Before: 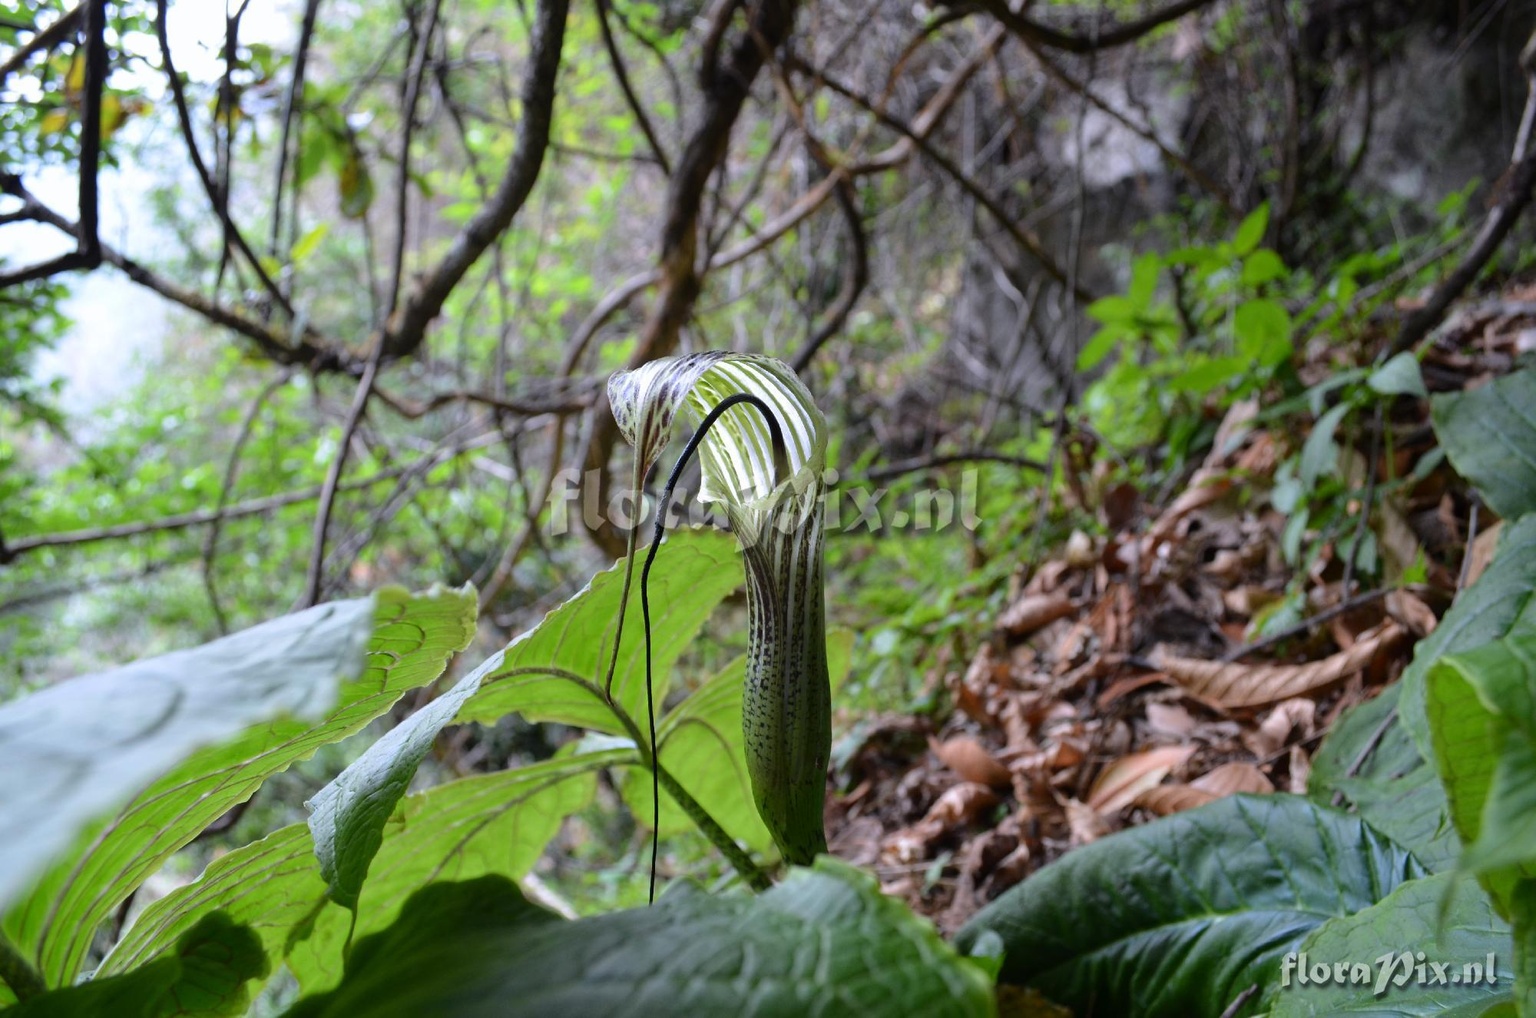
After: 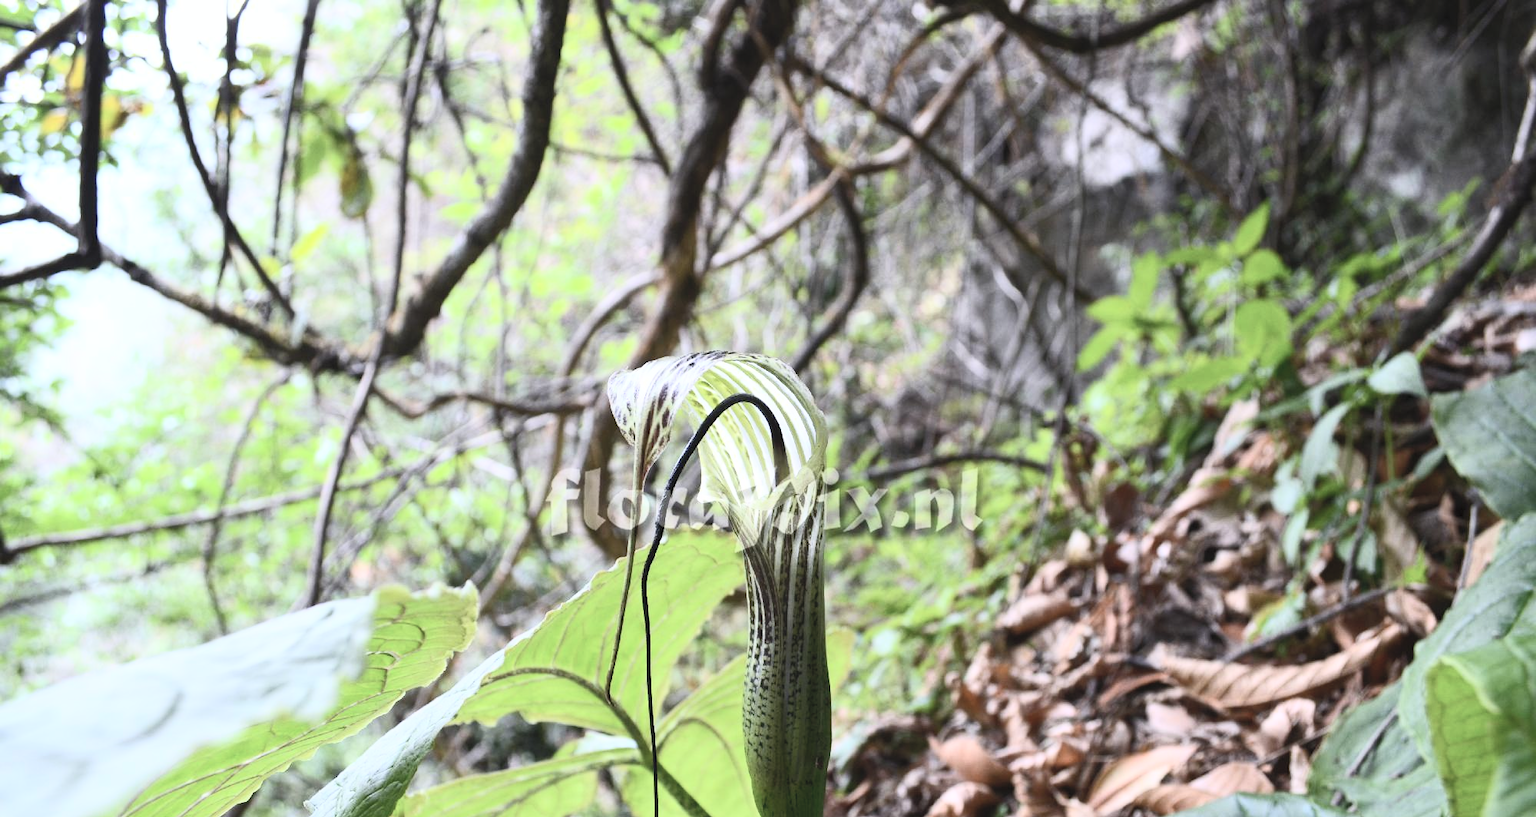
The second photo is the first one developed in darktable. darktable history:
contrast brightness saturation: contrast 0.417, brightness 0.559, saturation -0.181
crop: bottom 19.626%
